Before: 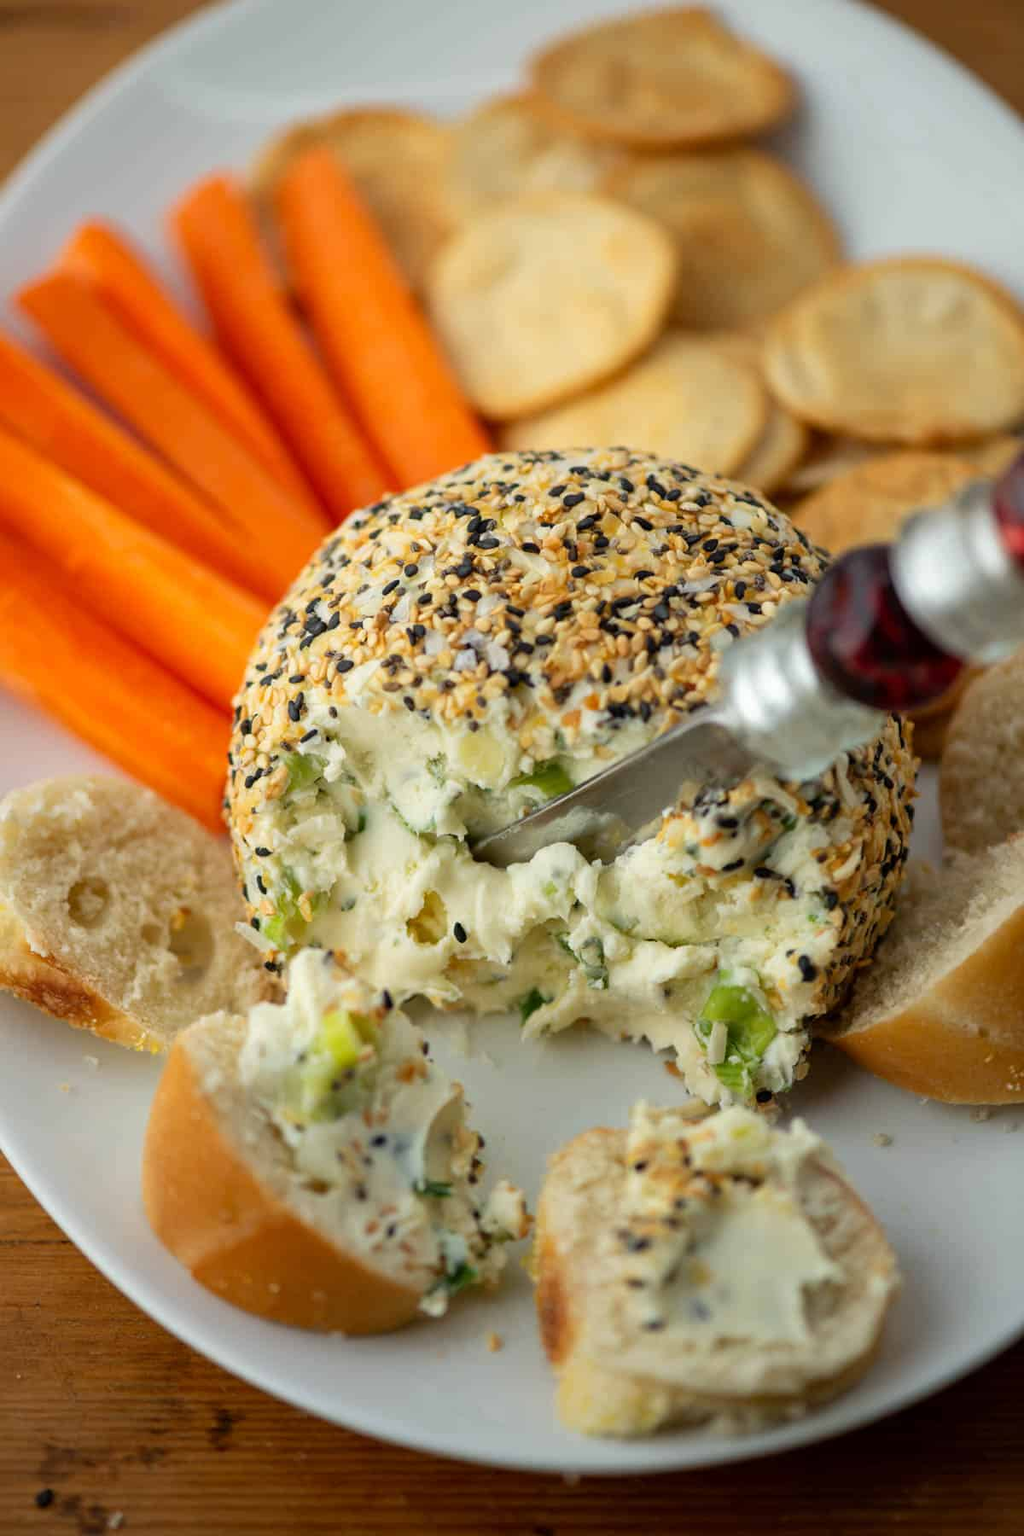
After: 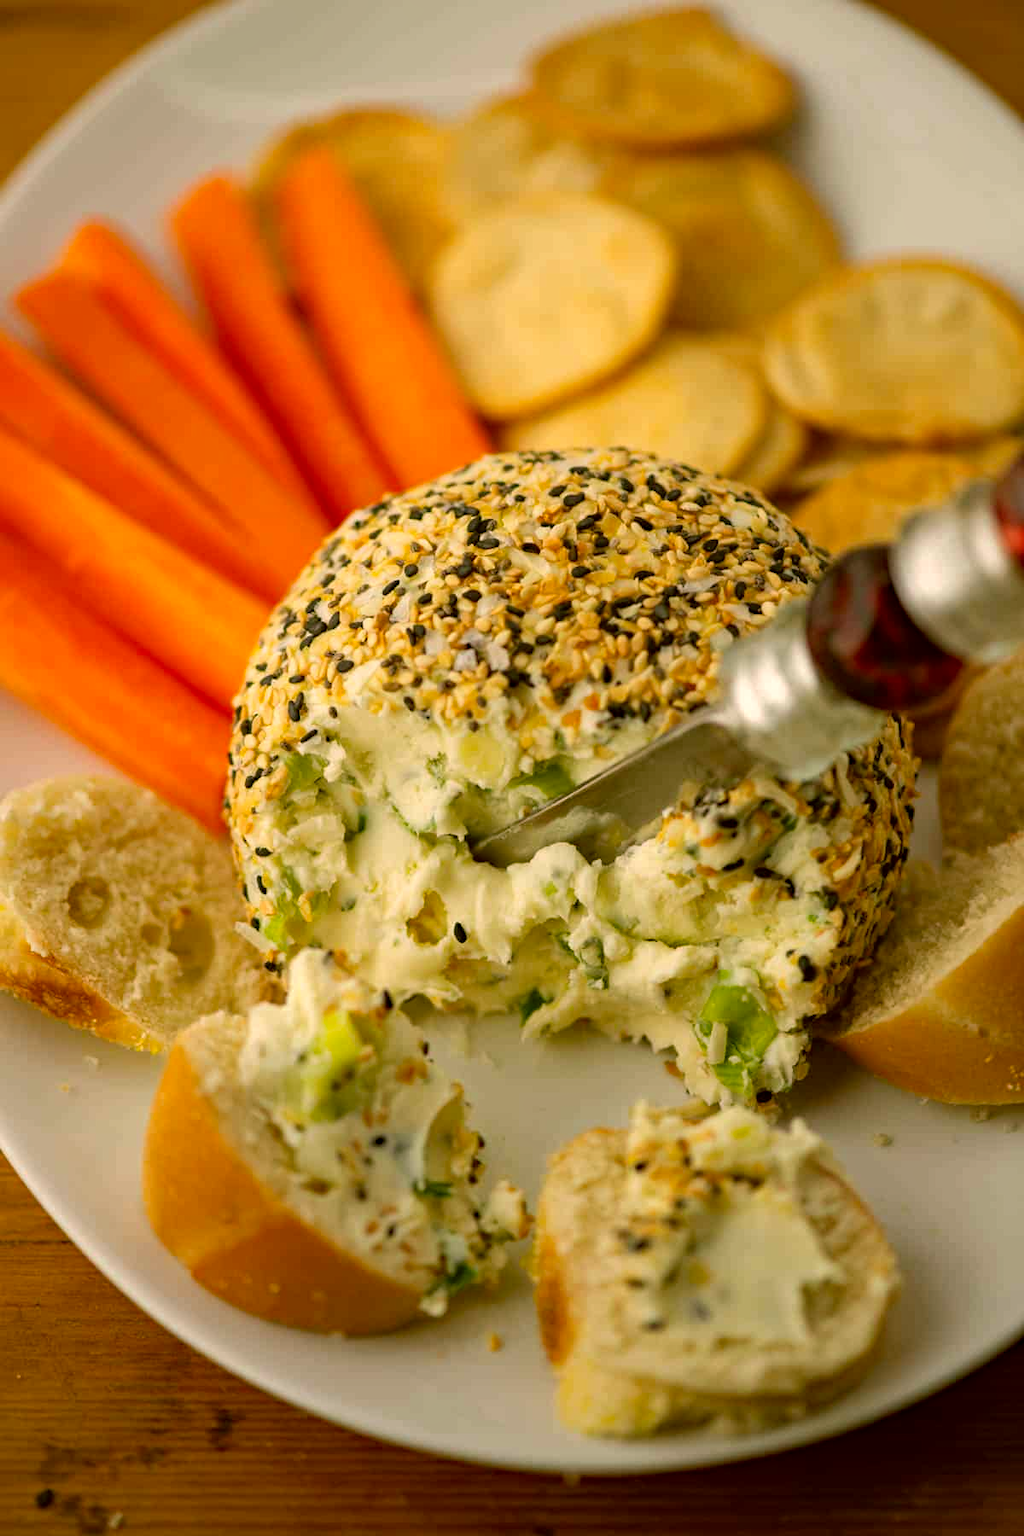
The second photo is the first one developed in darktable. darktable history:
shadows and highlights: radius 127.07, shadows 21.09, highlights -21.8, highlights color adjustment 41.41%, low approximation 0.01
haze removal: compatibility mode true, adaptive false
color correction: highlights a* 8.24, highlights b* 15.49, shadows a* -0.467, shadows b* 26.74
